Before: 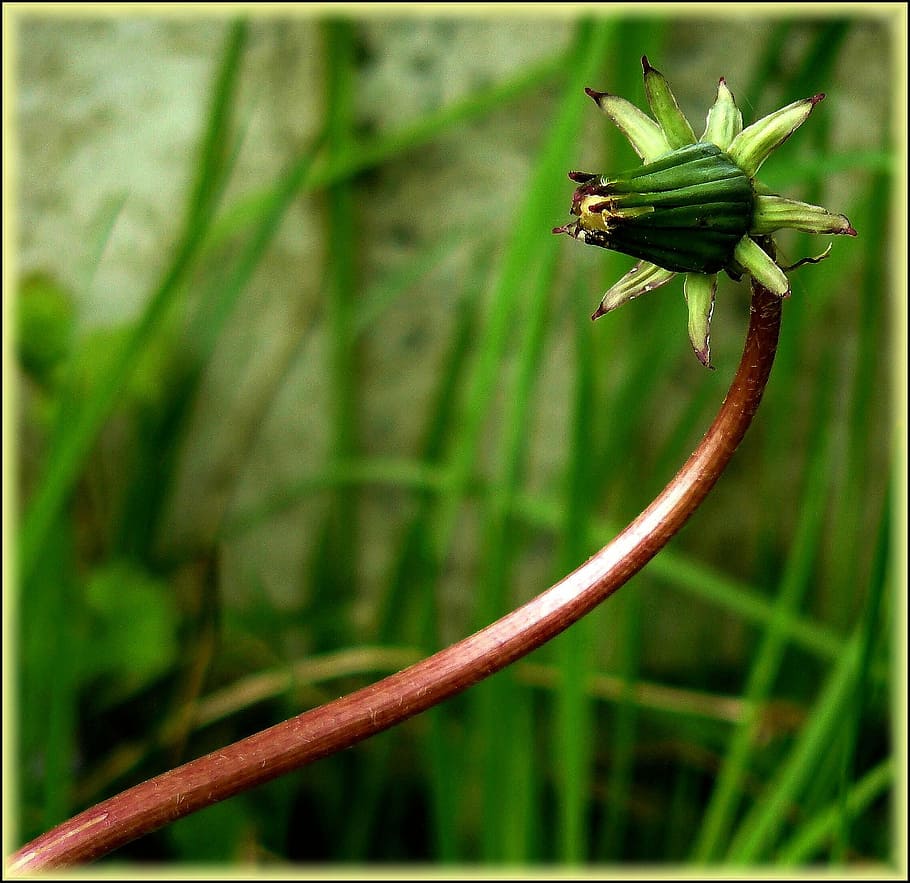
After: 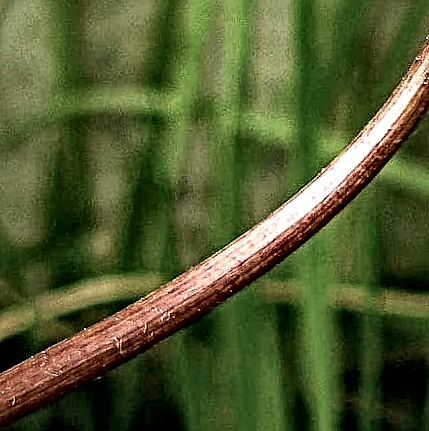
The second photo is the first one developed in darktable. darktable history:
local contrast: mode bilateral grid, contrast 20, coarseness 50, detail 171%, midtone range 0.2
color correction: highlights a* 5.59, highlights b* 5.24, saturation 0.68
rotate and perspective: rotation -4.57°, crop left 0.054, crop right 0.944, crop top 0.087, crop bottom 0.914
contrast equalizer: octaves 7, y [[0.406, 0.494, 0.589, 0.753, 0.877, 0.999], [0.5 ×6], [0.5 ×6], [0 ×6], [0 ×6]]
crop: left 29.672%, top 41.786%, right 20.851%, bottom 3.487%
rgb levels: preserve colors max RGB
exposure: black level correction 0.001, compensate highlight preservation false
